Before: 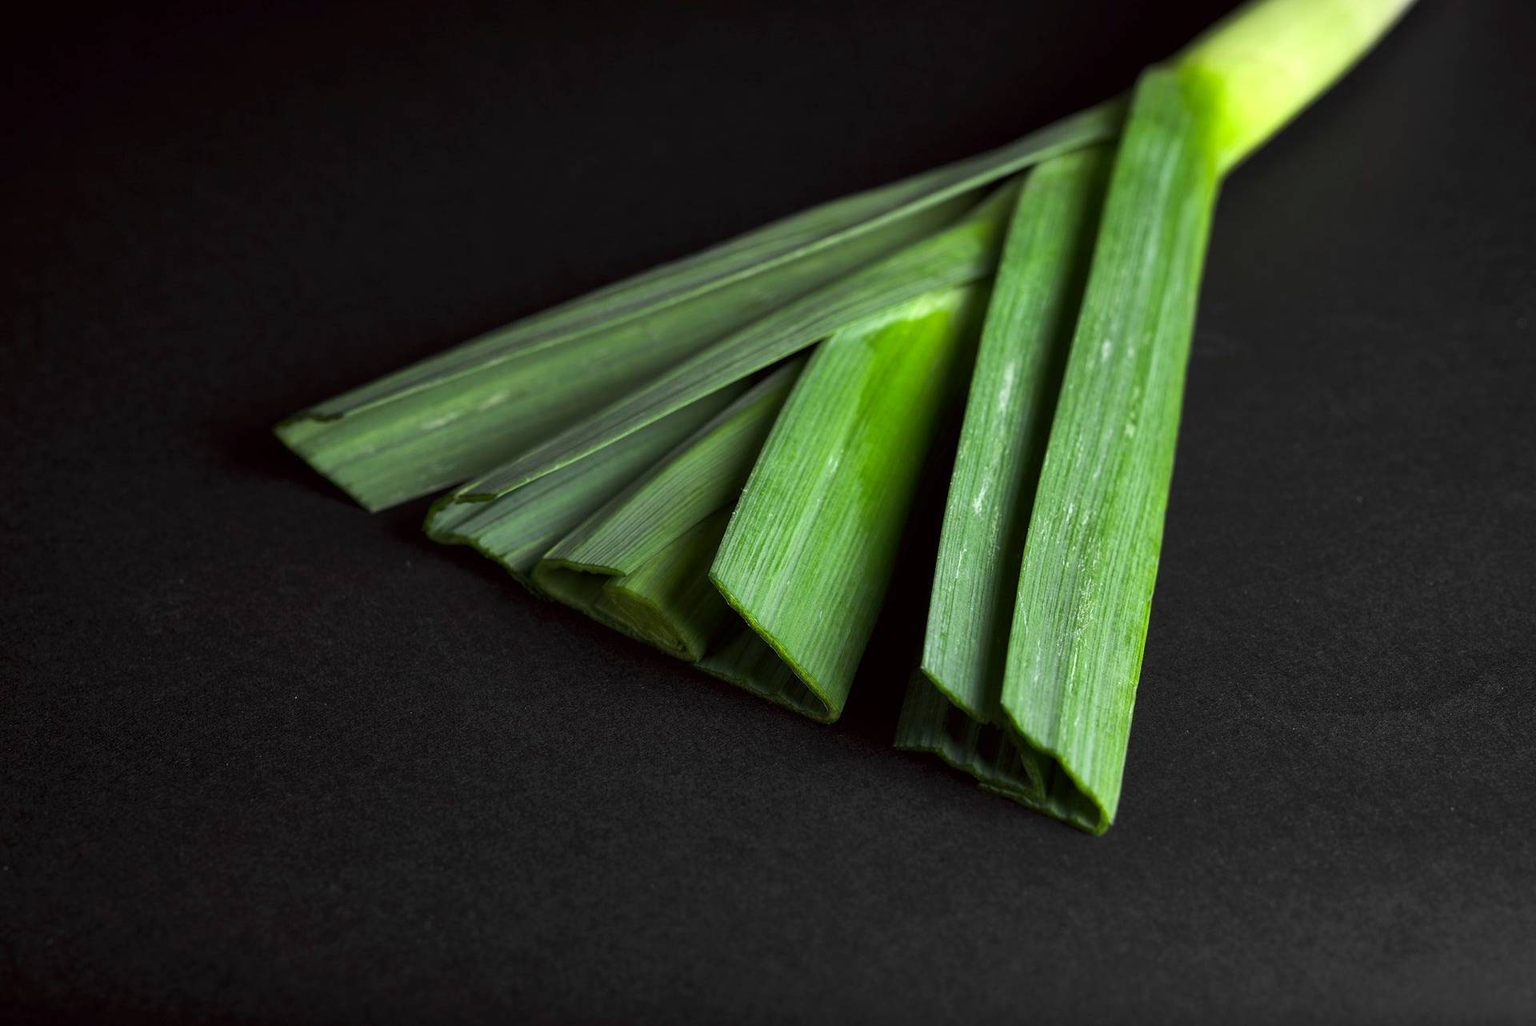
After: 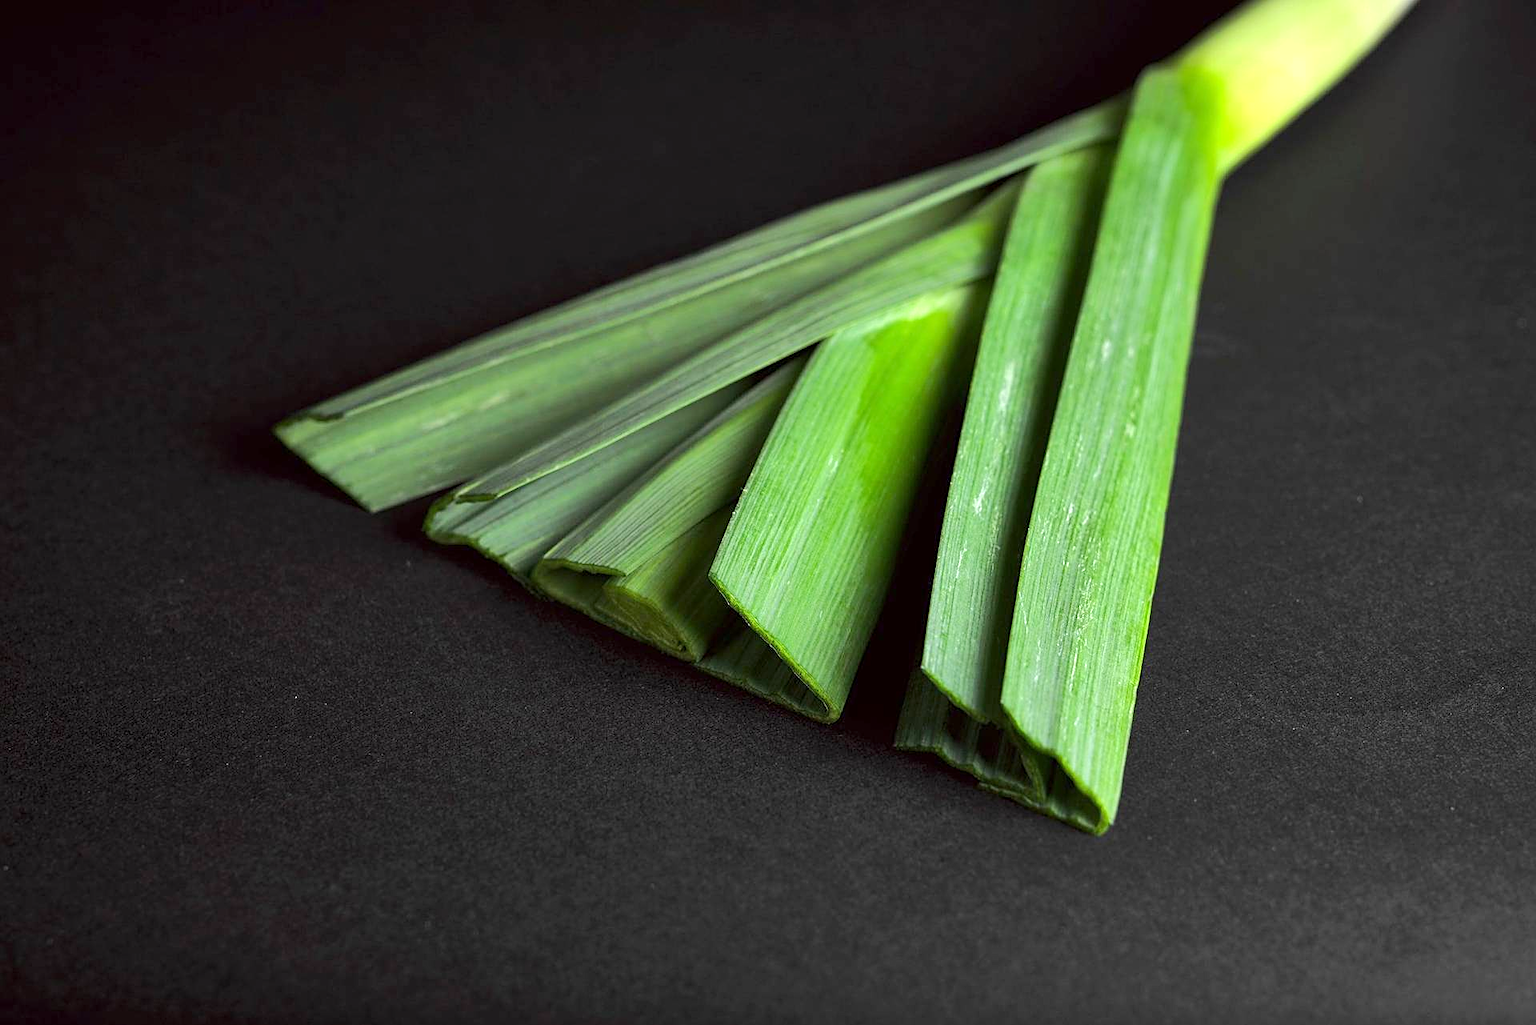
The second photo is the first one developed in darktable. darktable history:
sharpen: on, module defaults
tone equalizer: -8 EV 0.979 EV, -7 EV 0.985 EV, -6 EV 1.03 EV, -5 EV 0.99 EV, -4 EV 1.03 EV, -3 EV 0.745 EV, -2 EV 0.474 EV, -1 EV 0.273 EV, edges refinement/feathering 500, mask exposure compensation -1.57 EV, preserve details no
